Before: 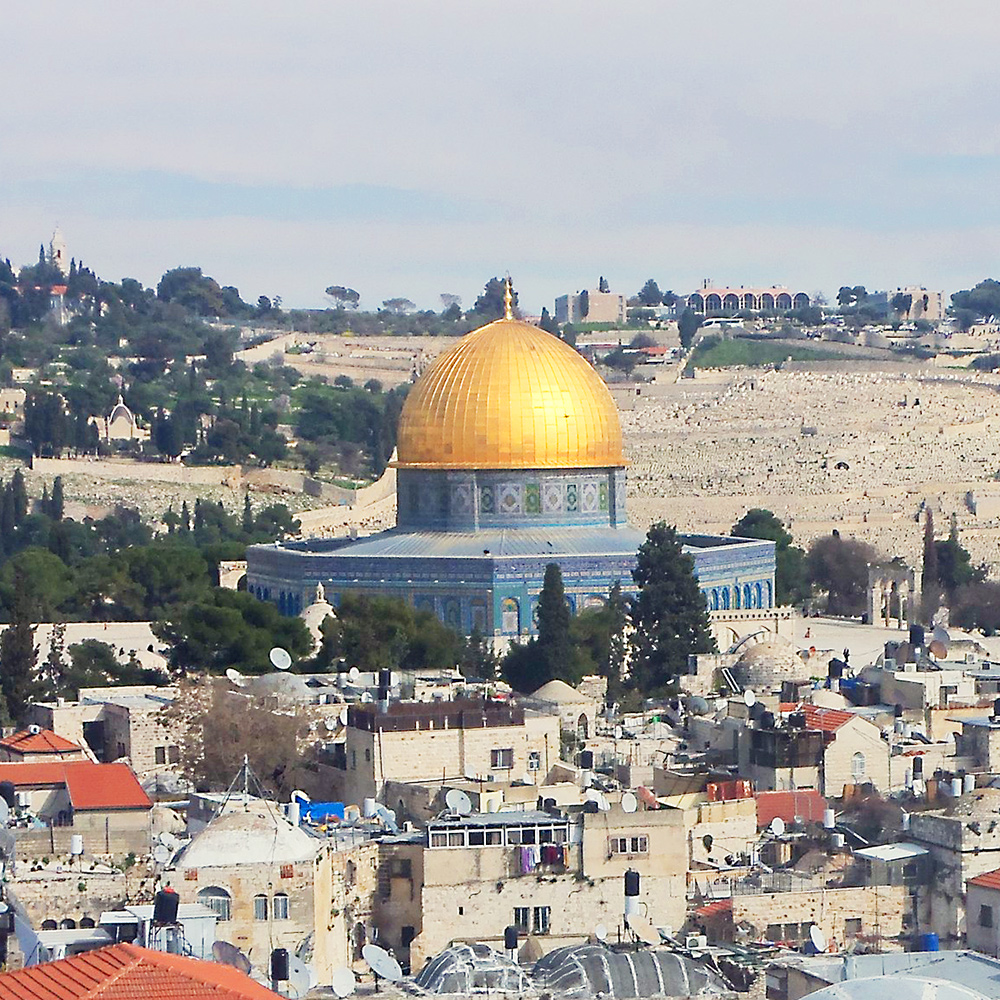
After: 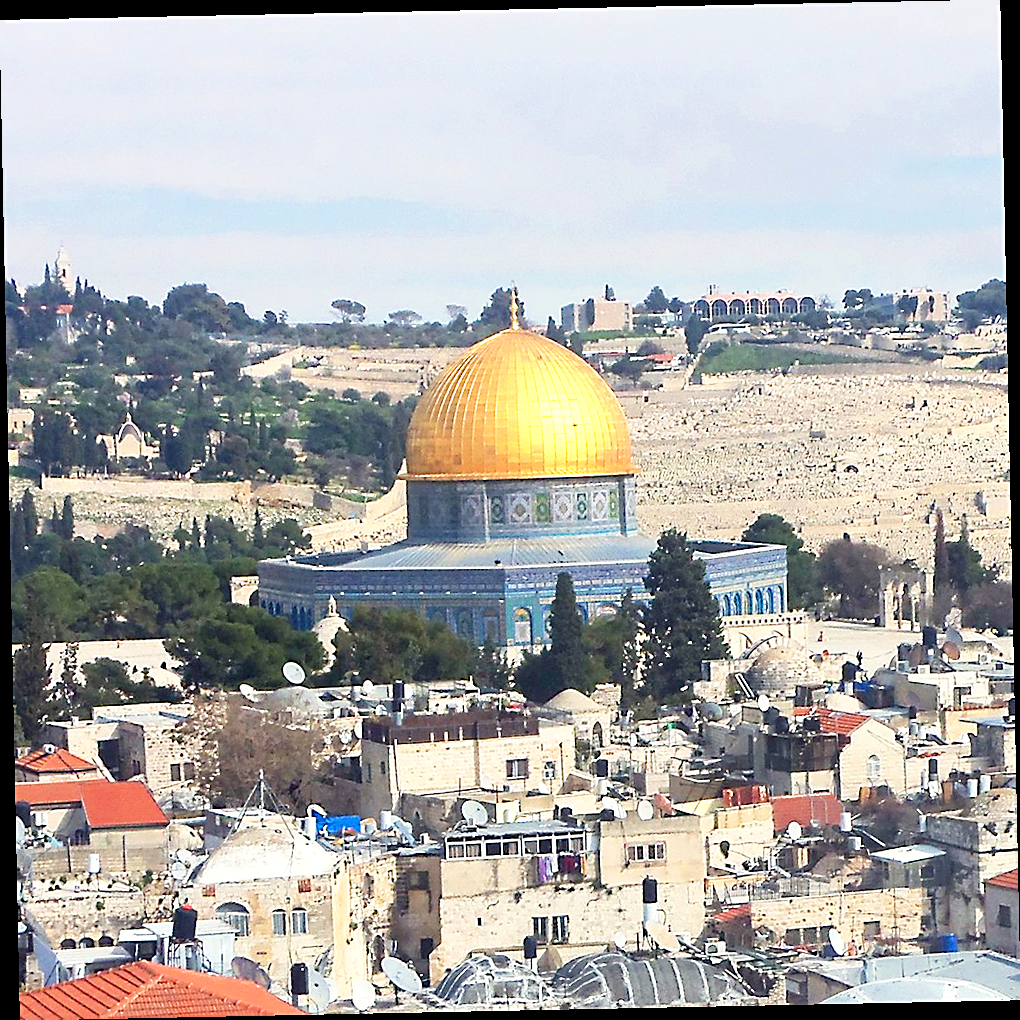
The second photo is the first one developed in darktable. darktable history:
rotate and perspective: rotation -1.17°, automatic cropping off
exposure: exposure 0.375 EV, compensate highlight preservation false
sharpen: on, module defaults
